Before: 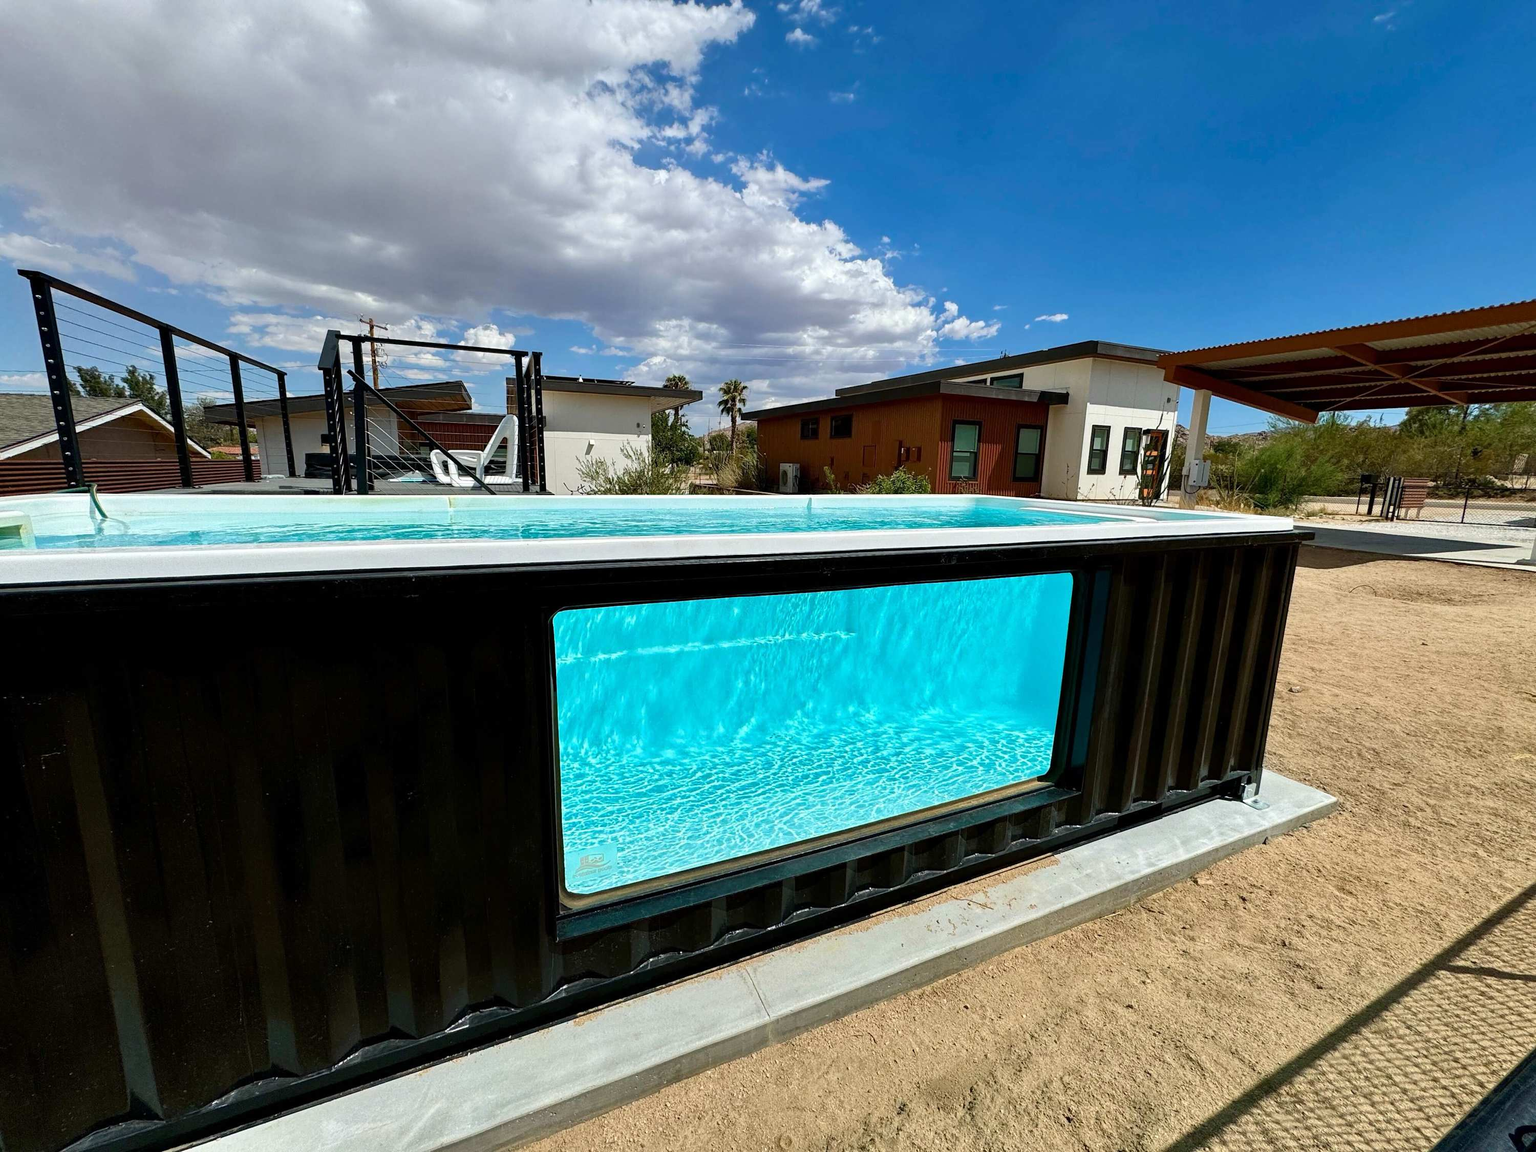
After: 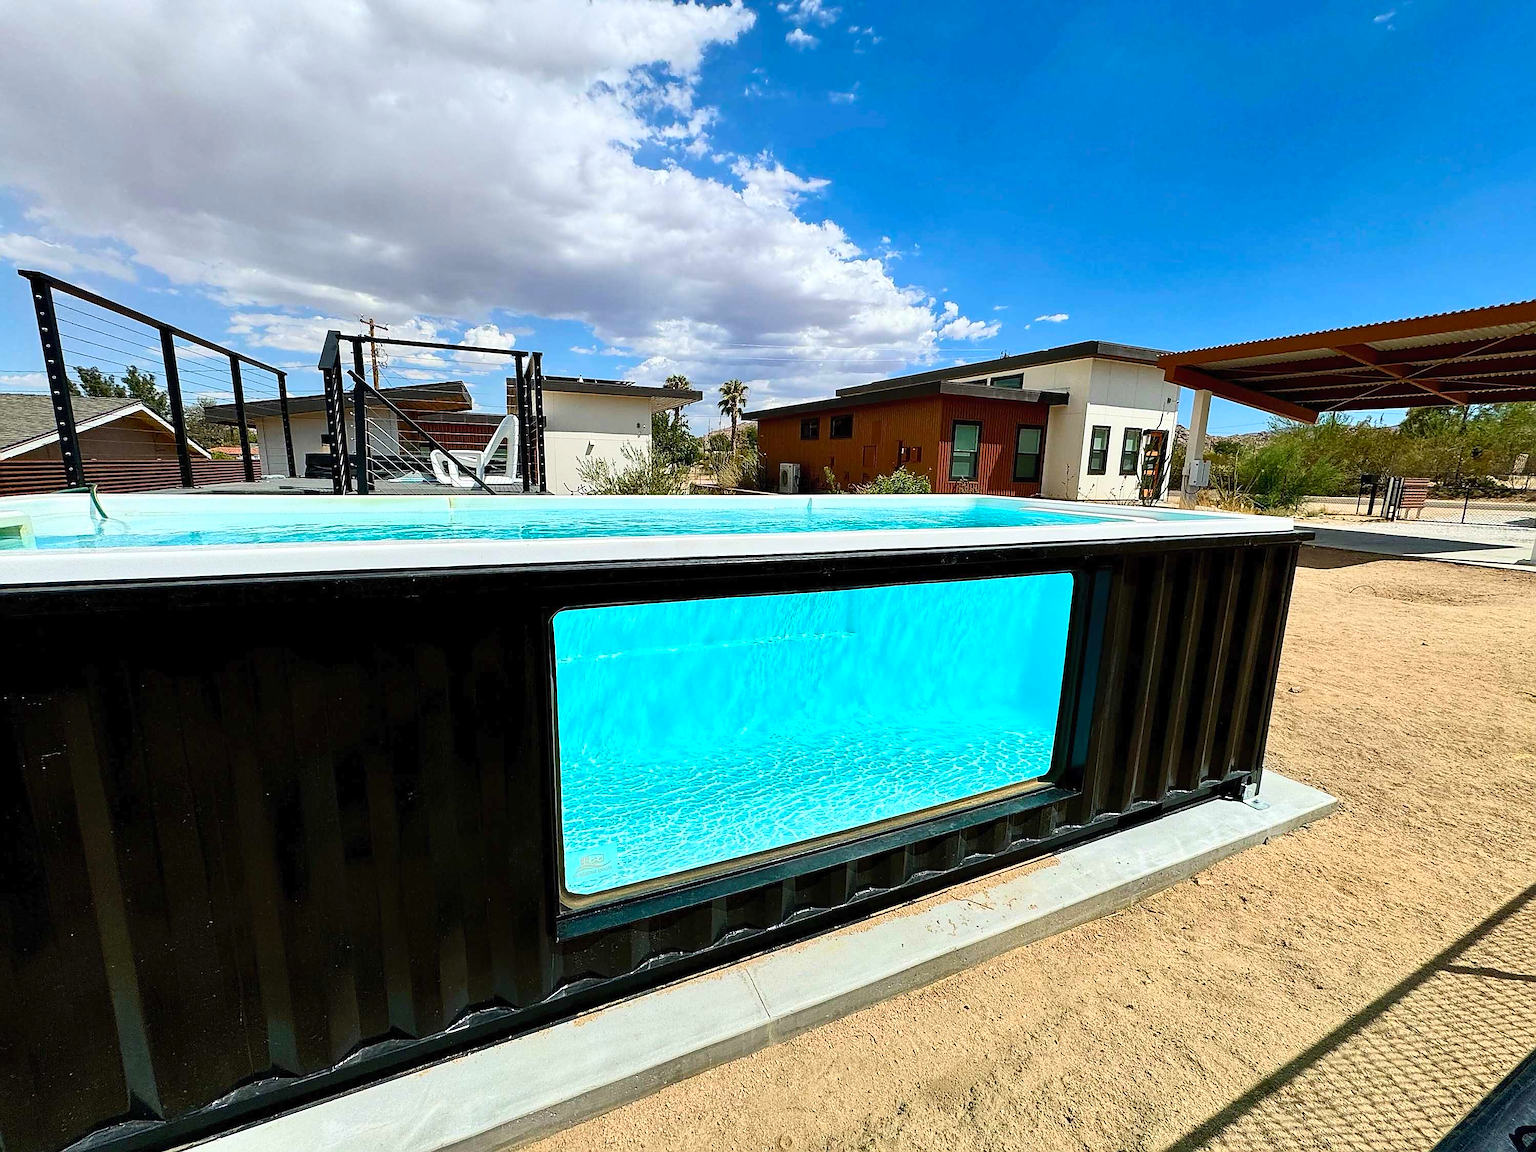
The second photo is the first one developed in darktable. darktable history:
sharpen: radius 1.4, amount 1.25, threshold 0.7
contrast brightness saturation: contrast 0.2, brightness 0.16, saturation 0.22
